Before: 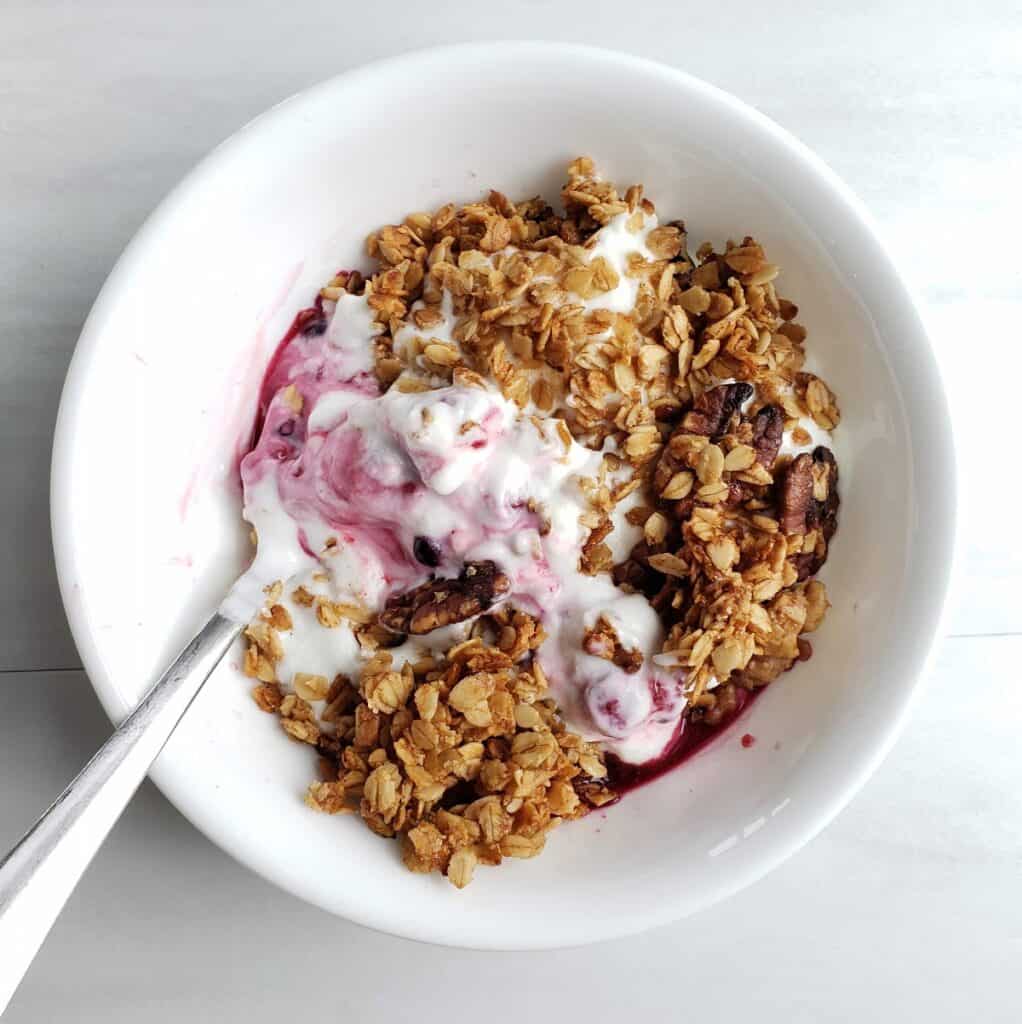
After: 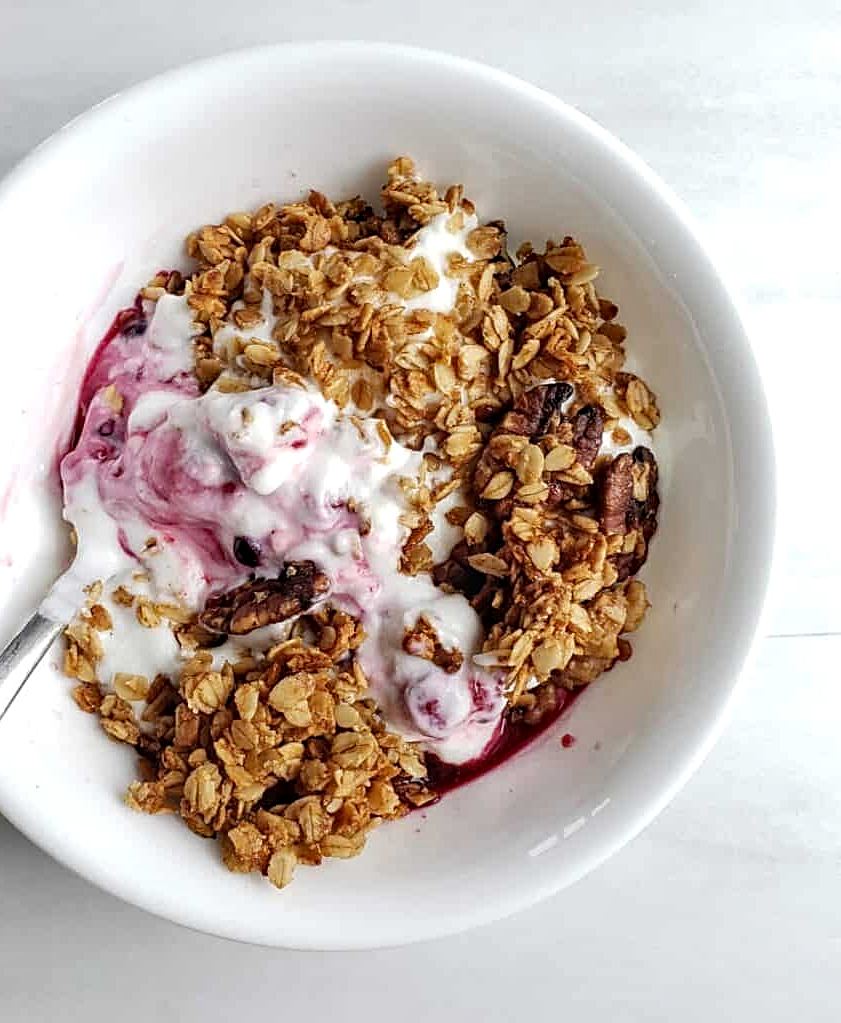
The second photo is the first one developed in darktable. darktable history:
crop: left 17.632%, bottom 0.023%
haze removal: on, module defaults
sharpen: on, module defaults
local contrast: on, module defaults
